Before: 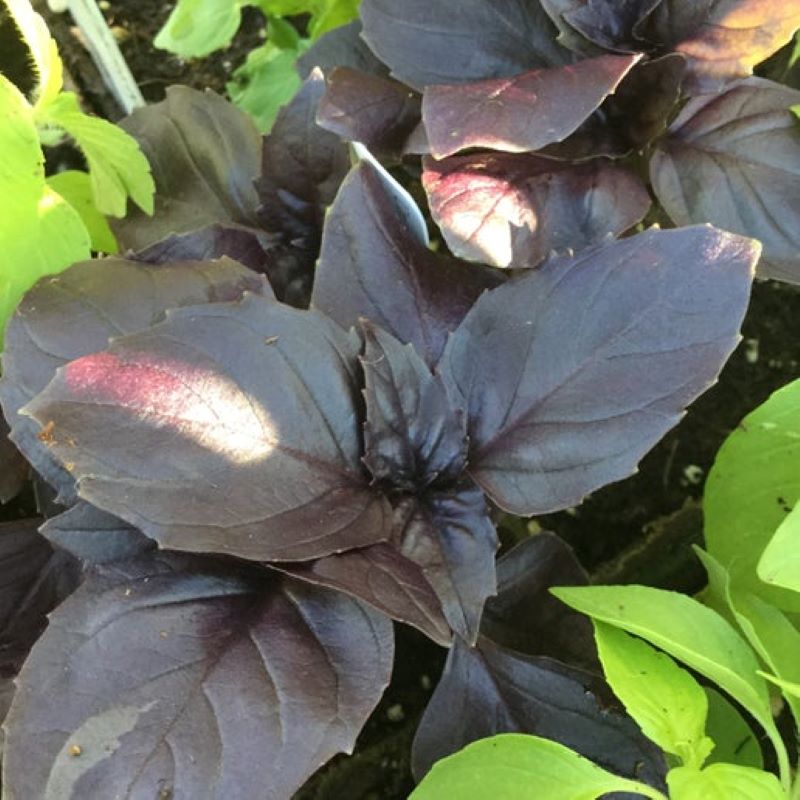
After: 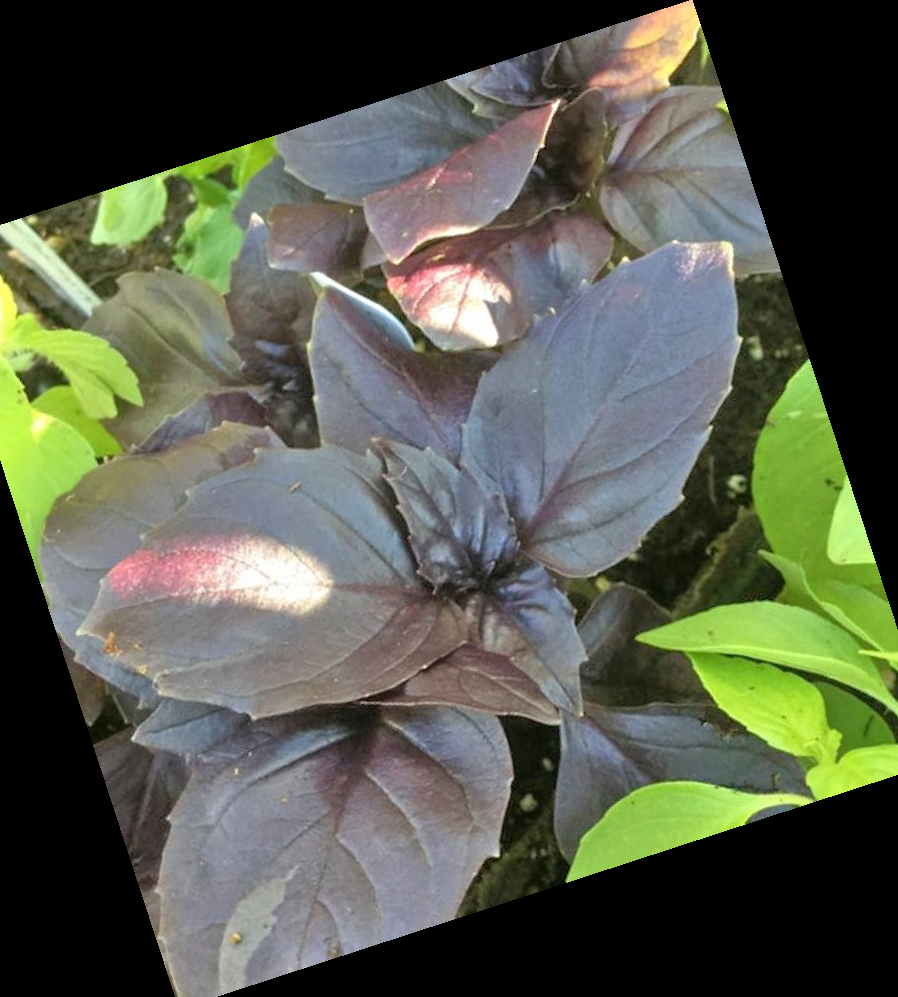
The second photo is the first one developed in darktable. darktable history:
crop and rotate: angle 18.05°, left 6.792%, right 4.154%, bottom 1.104%
tone equalizer: -7 EV 0.162 EV, -6 EV 0.615 EV, -5 EV 1.17 EV, -4 EV 1.35 EV, -3 EV 1.13 EV, -2 EV 0.6 EV, -1 EV 0.162 EV
